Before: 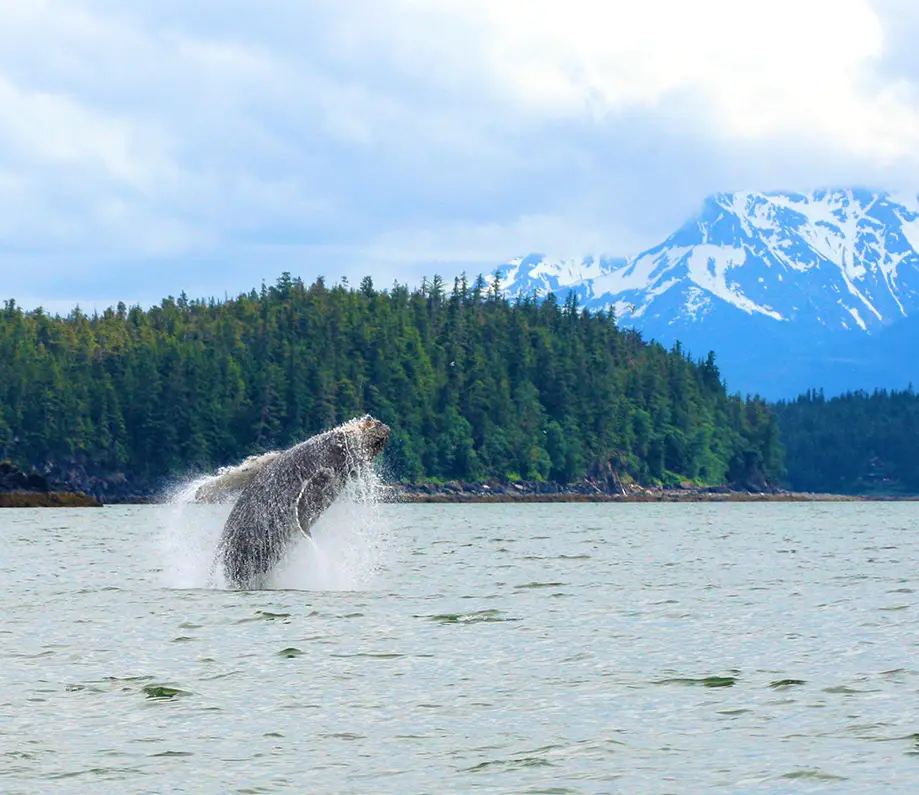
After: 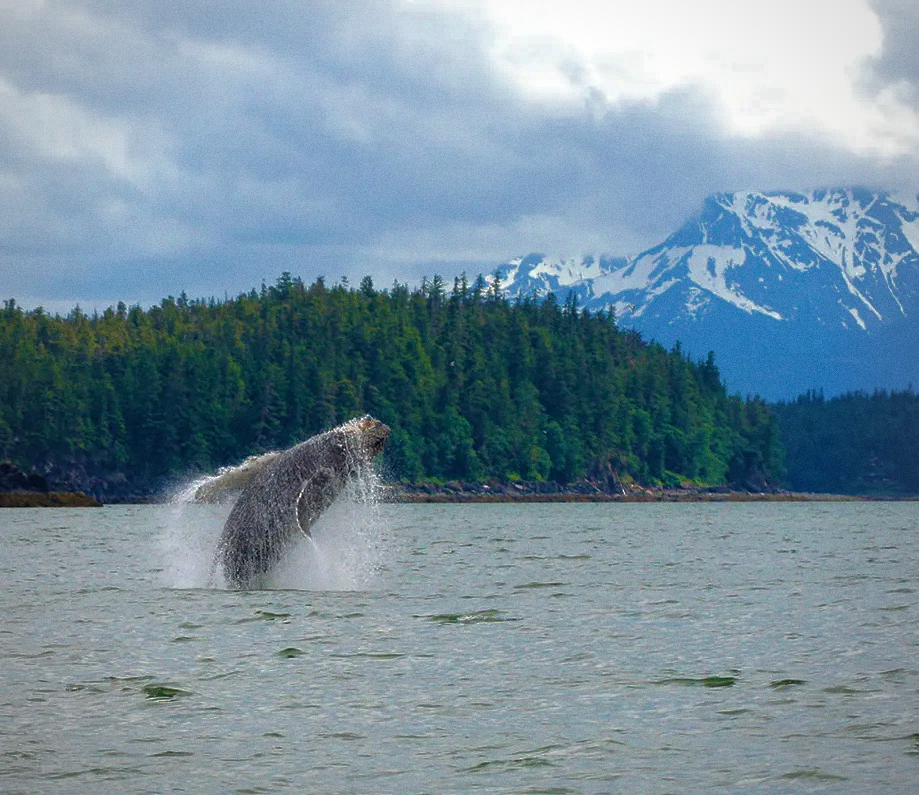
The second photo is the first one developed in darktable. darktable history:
grain: coarseness 7.08 ISO, strength 21.67%, mid-tones bias 59.58%
velvia: on, module defaults
base curve: curves: ch0 [(0, 0) (0.841, 0.609) (1, 1)]
vignetting: fall-off radius 81.94%
